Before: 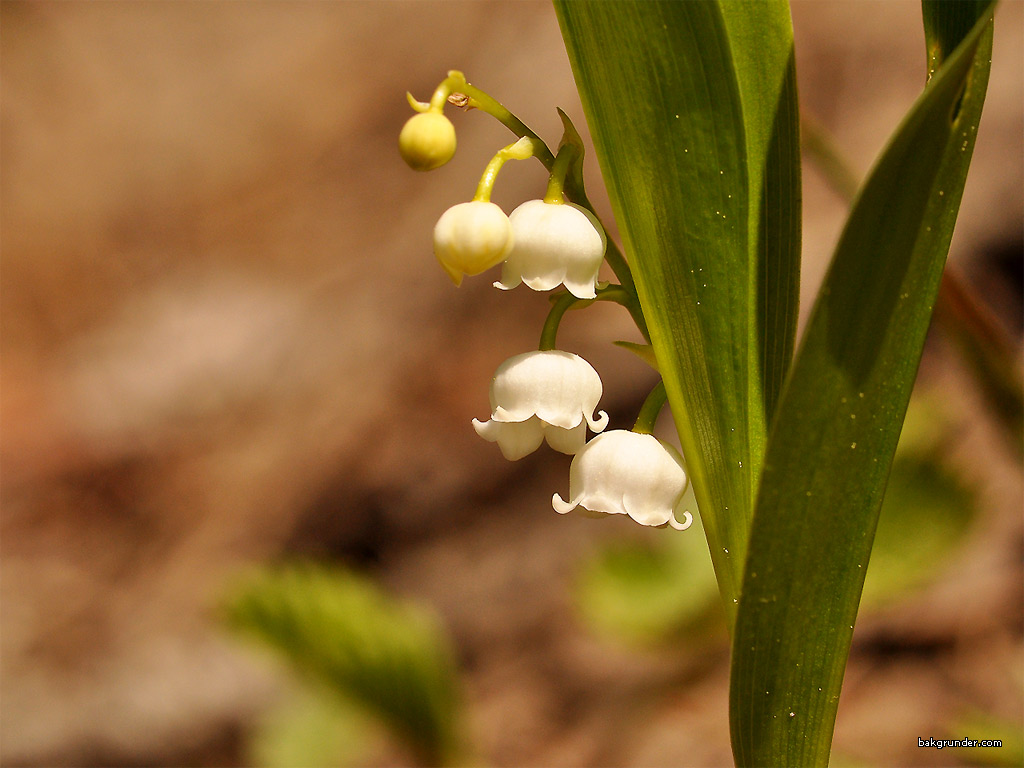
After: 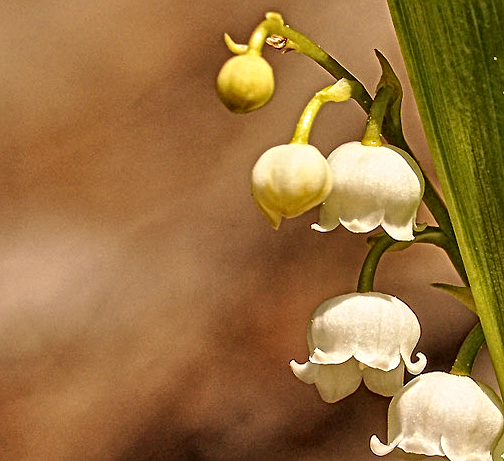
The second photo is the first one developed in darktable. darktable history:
crop: left 17.835%, top 7.675%, right 32.881%, bottom 32.213%
local contrast: mode bilateral grid, contrast 20, coarseness 3, detail 300%, midtone range 0.2
